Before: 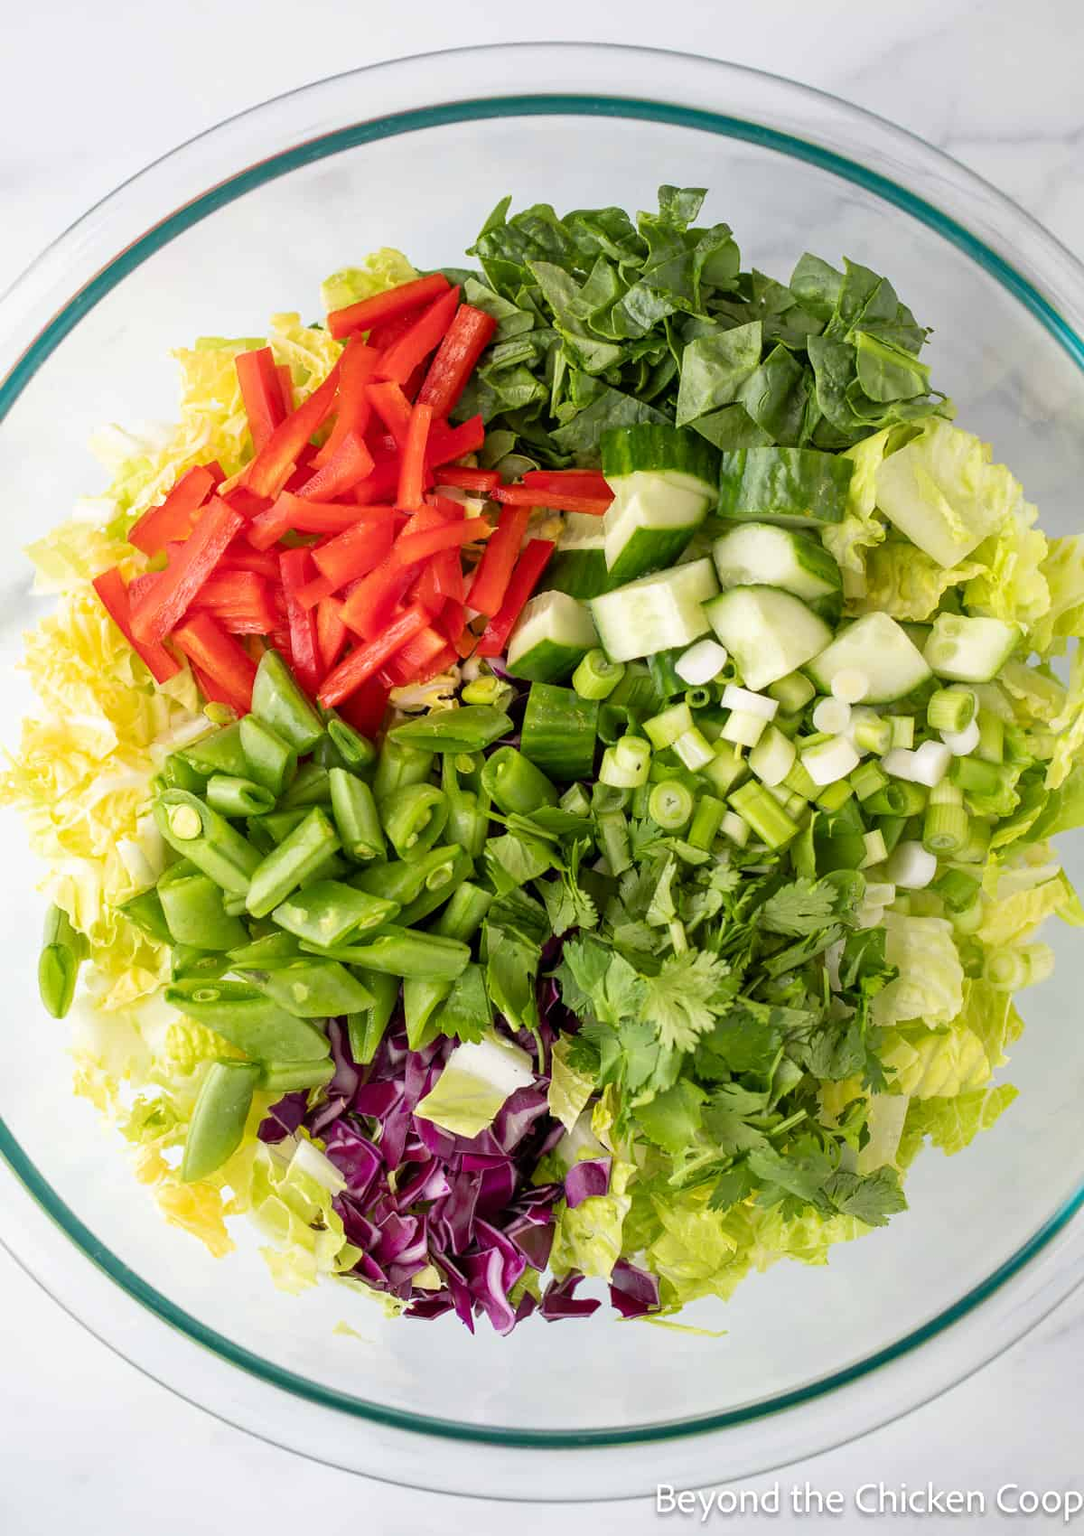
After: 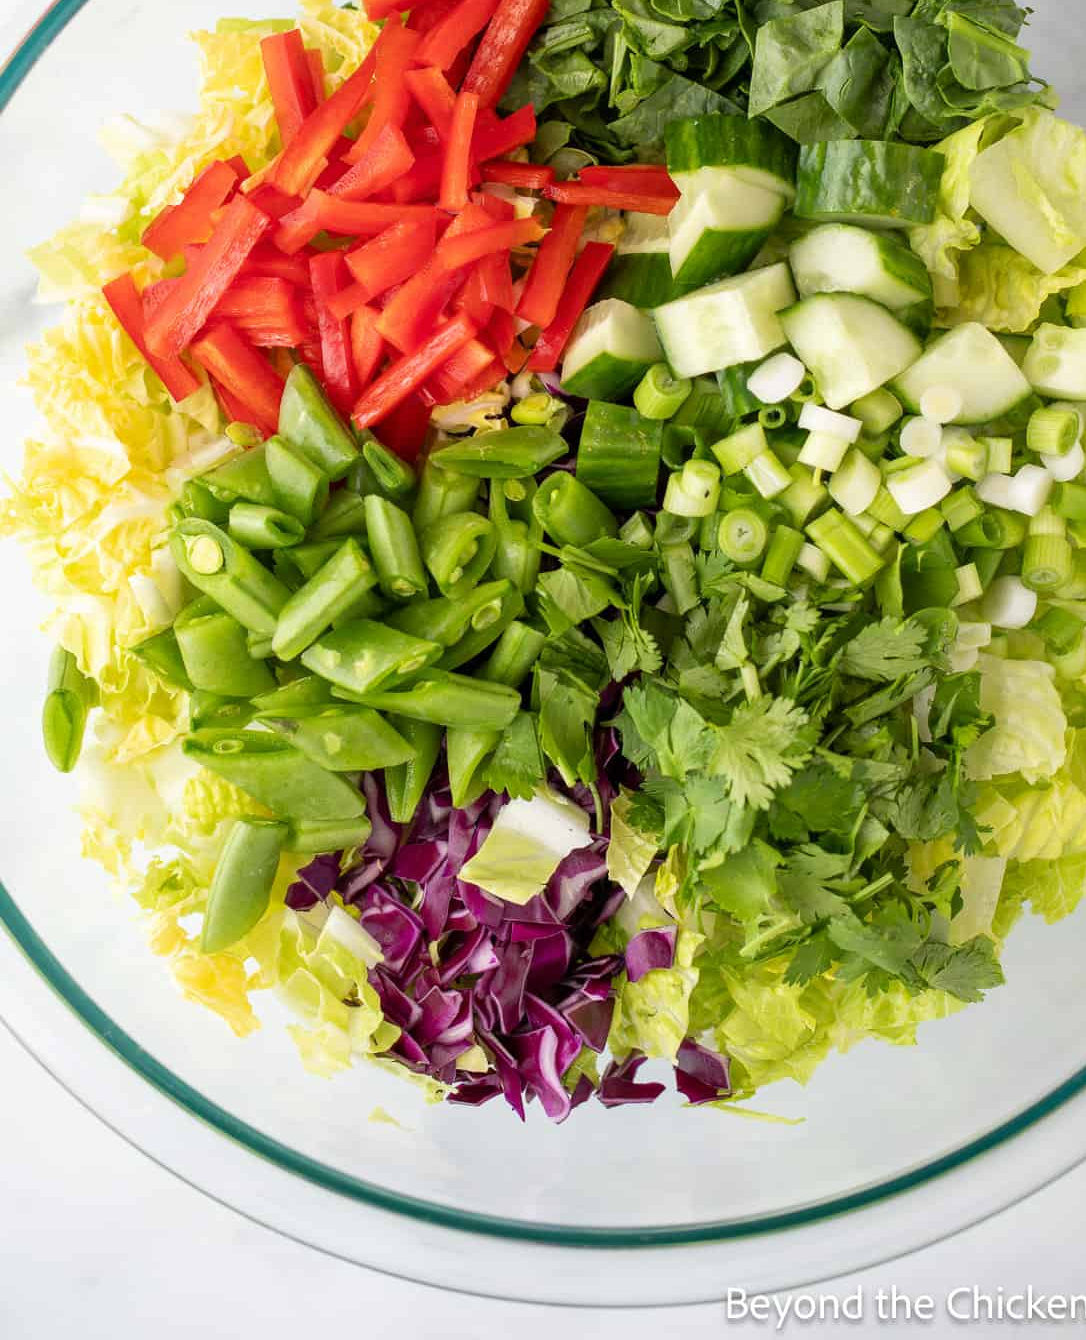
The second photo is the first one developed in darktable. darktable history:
crop: top 20.885%, right 9.469%, bottom 0.28%
